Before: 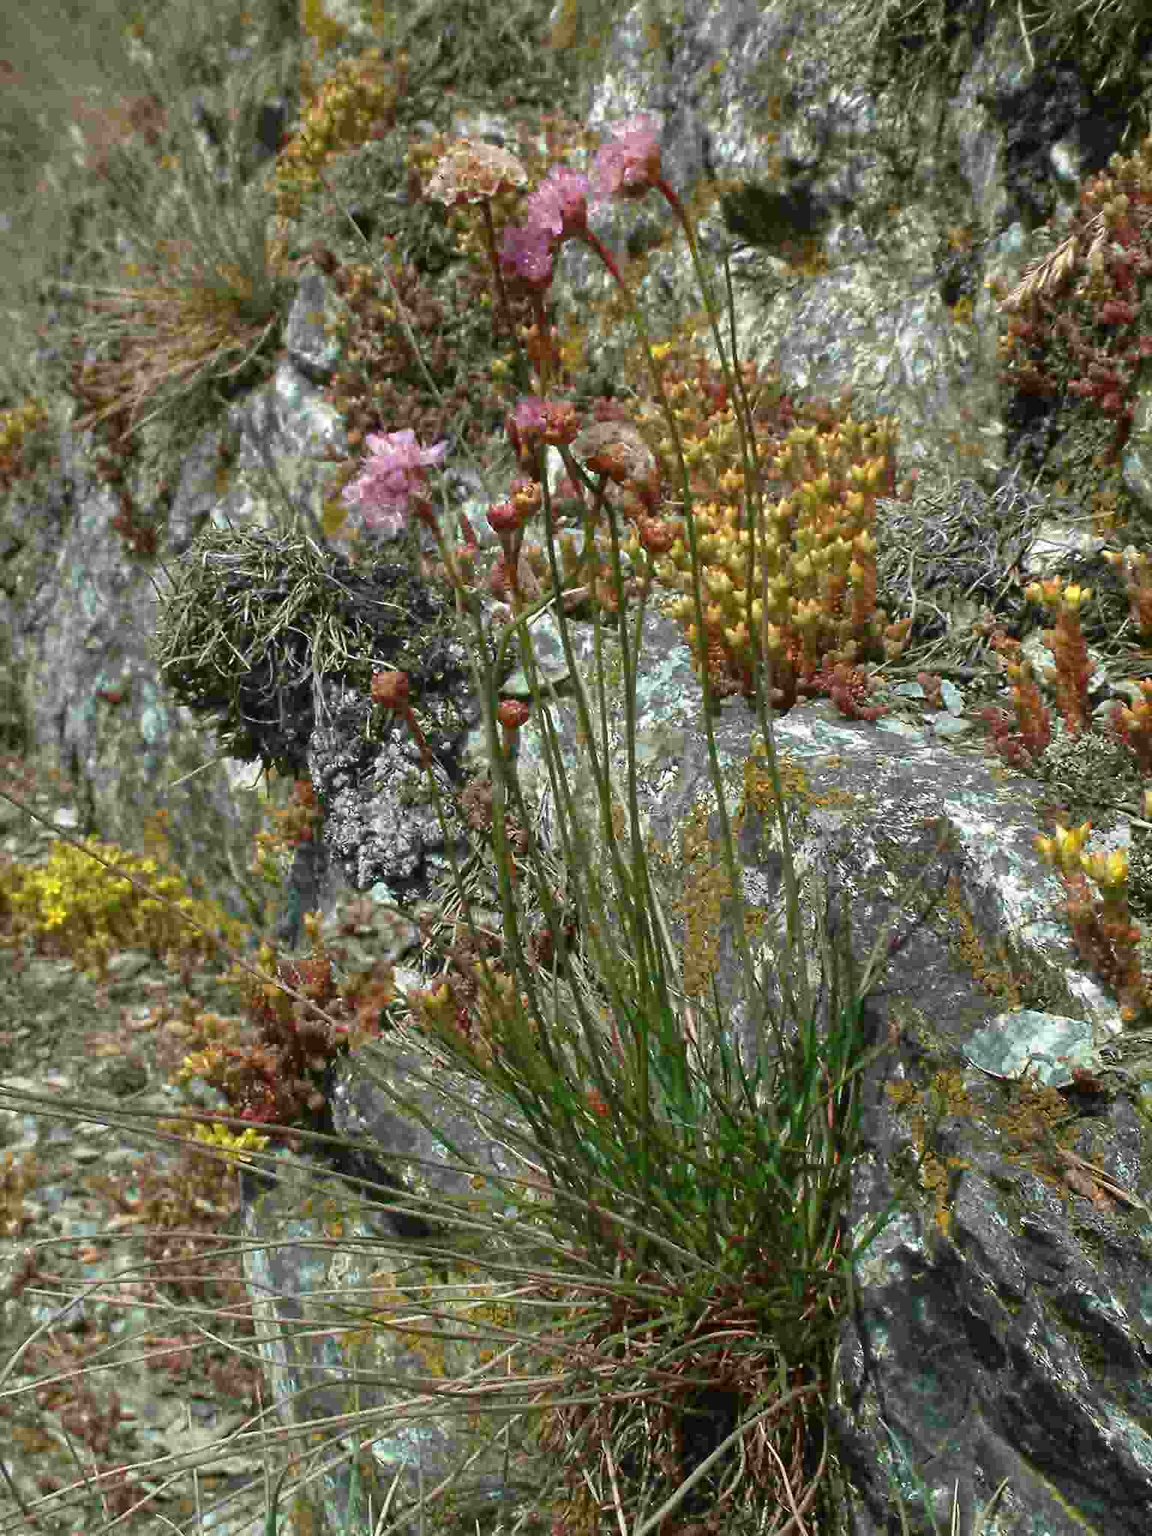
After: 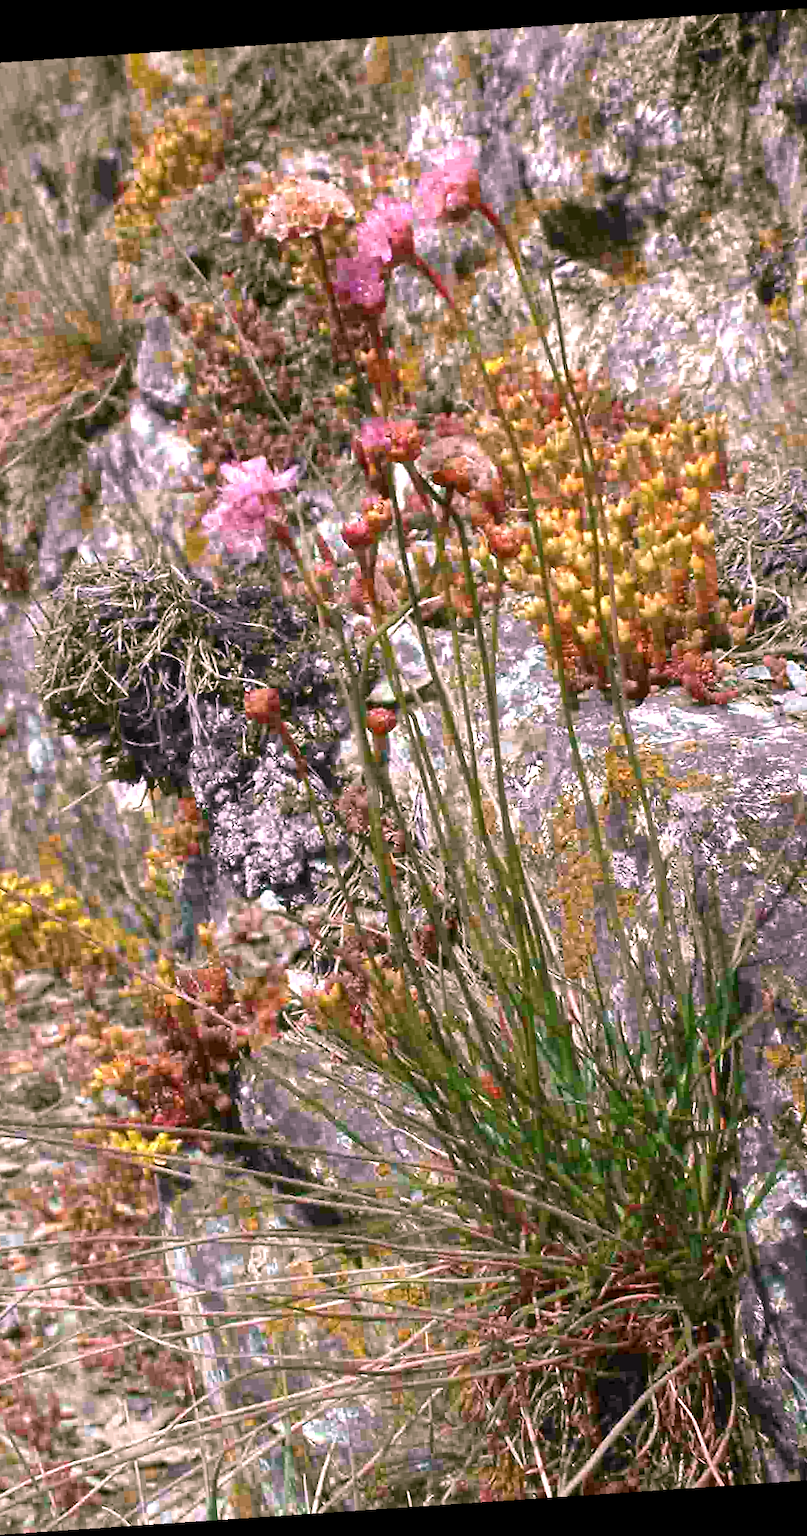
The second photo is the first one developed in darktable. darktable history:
white balance: red 1.188, blue 1.11
crop and rotate: left 13.342%, right 19.991%
rotate and perspective: rotation -4.2°, shear 0.006, automatic cropping off
exposure: black level correction 0.001, exposure 0.5 EV, compensate exposure bias true, compensate highlight preservation false
